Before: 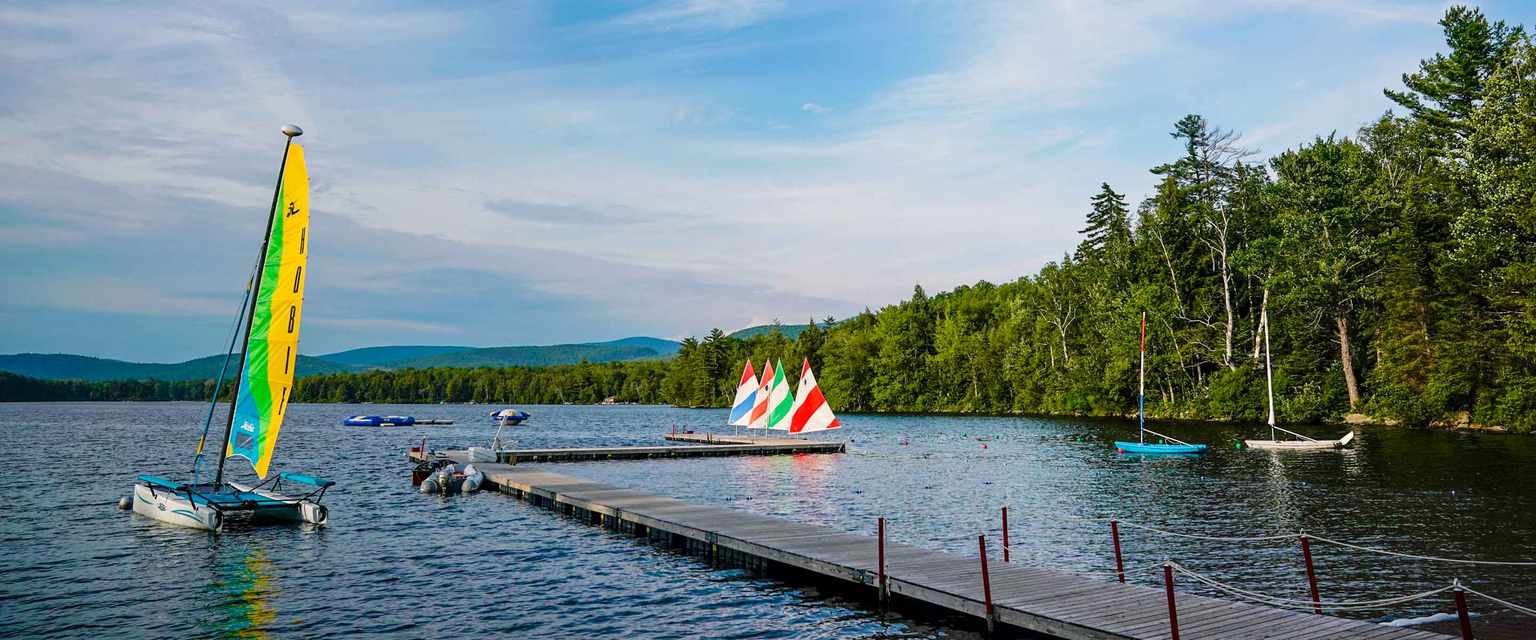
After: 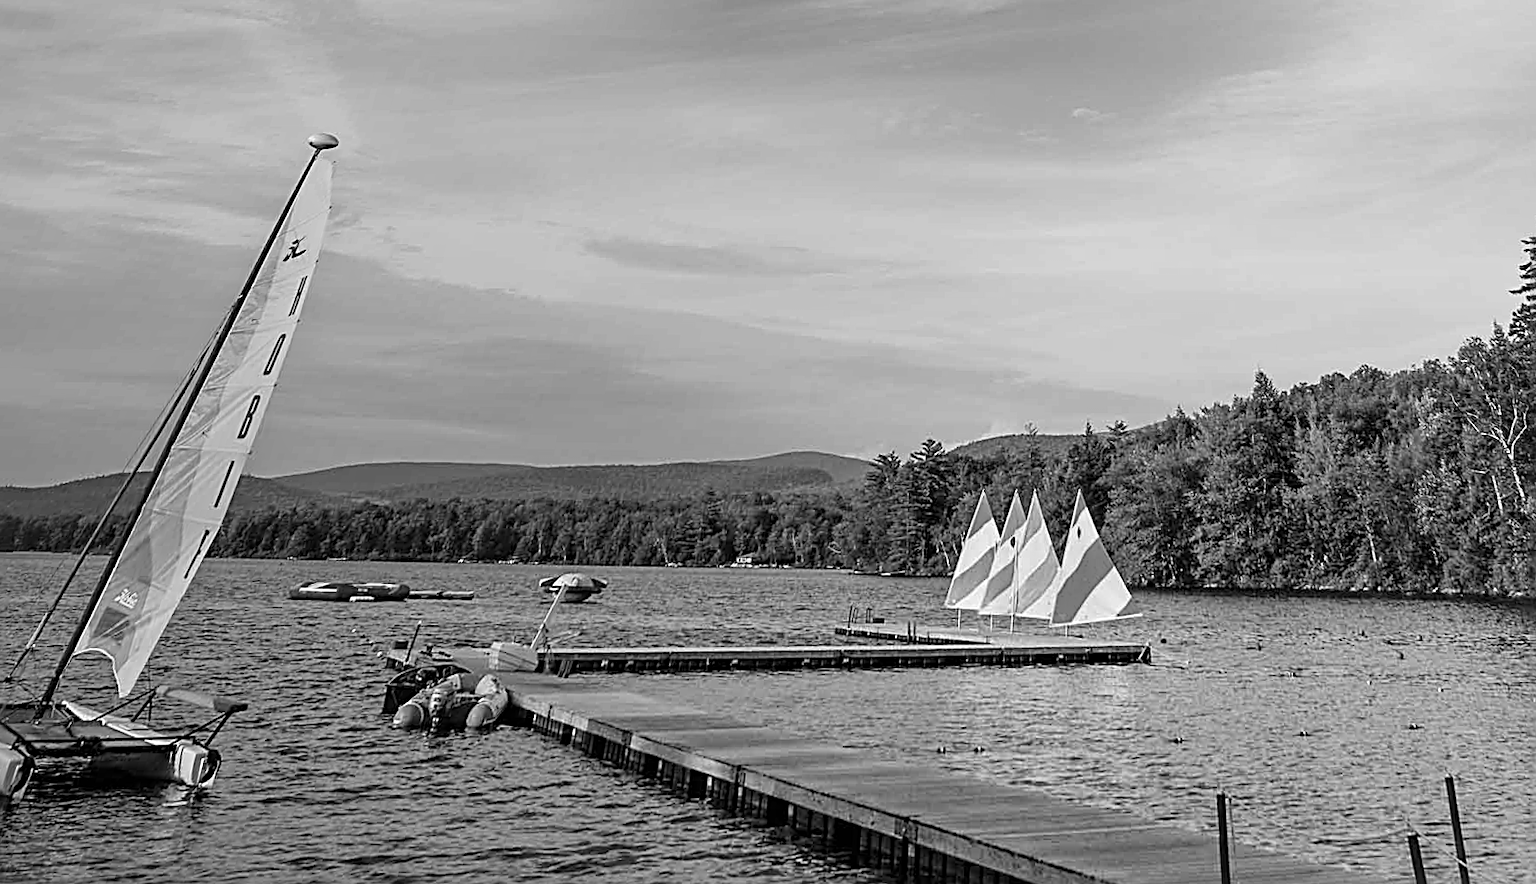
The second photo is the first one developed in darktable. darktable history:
crop: right 28.885%, bottom 16.626%
monochrome: a 16.06, b 15.48, size 1
rotate and perspective: rotation 0.72°, lens shift (vertical) -0.352, lens shift (horizontal) -0.051, crop left 0.152, crop right 0.859, crop top 0.019, crop bottom 0.964
sharpen: radius 2.531, amount 0.628
